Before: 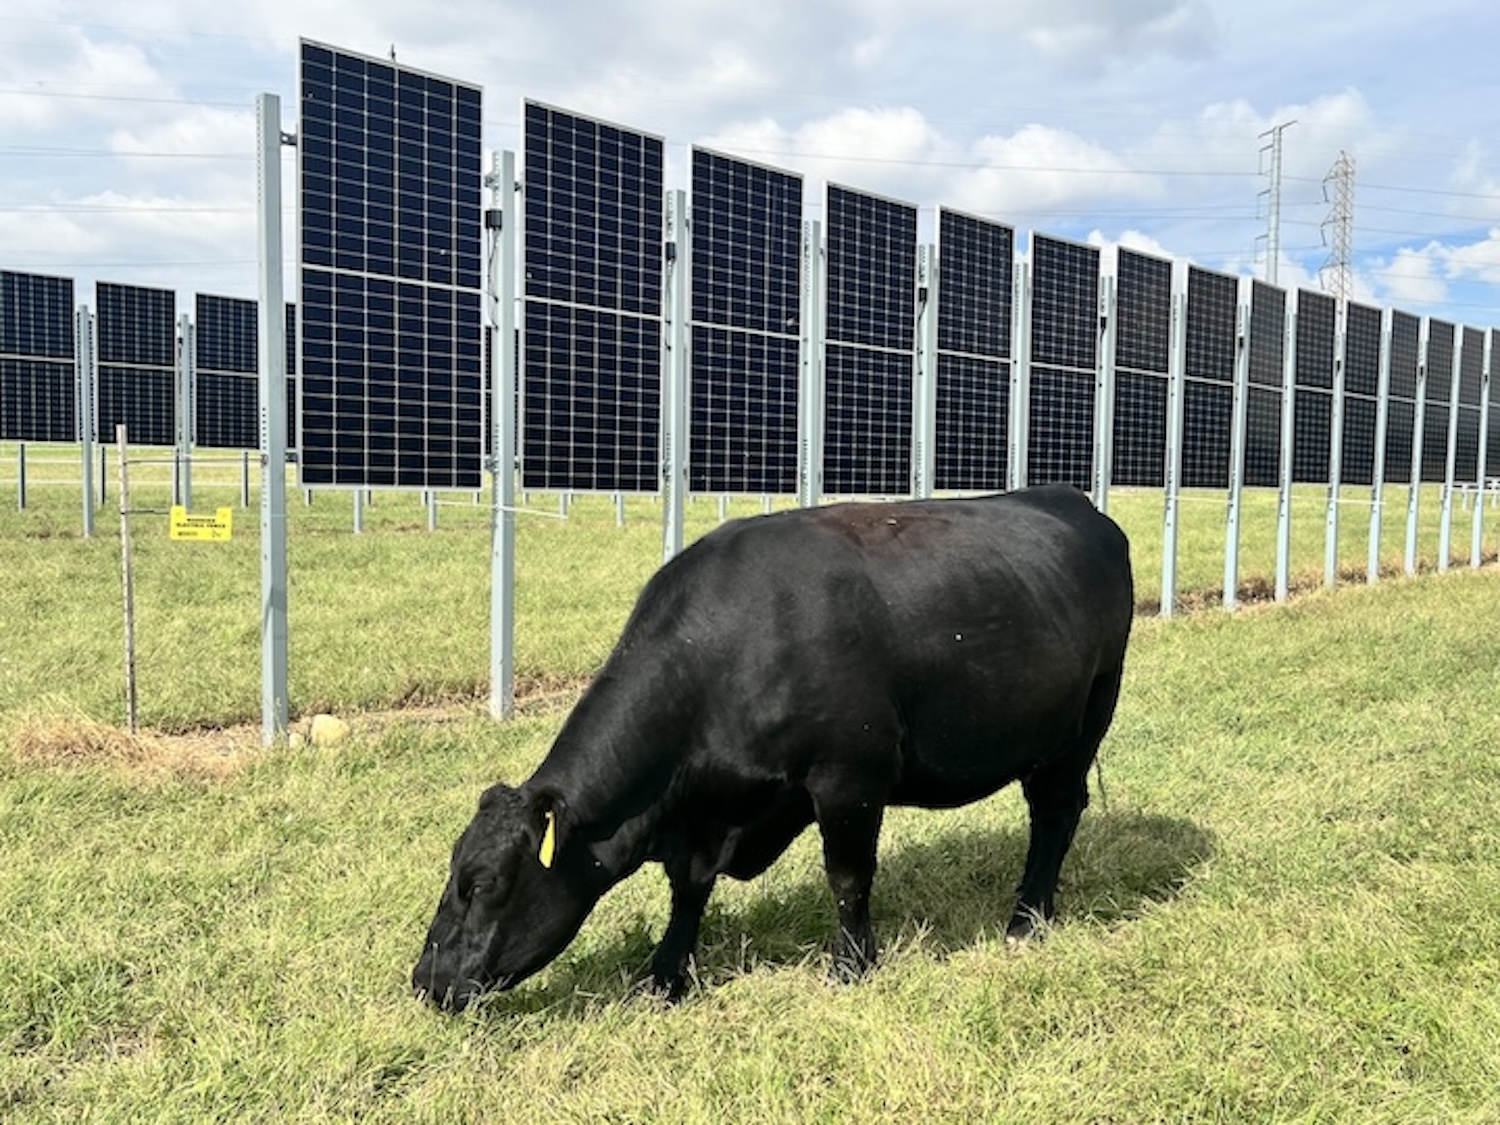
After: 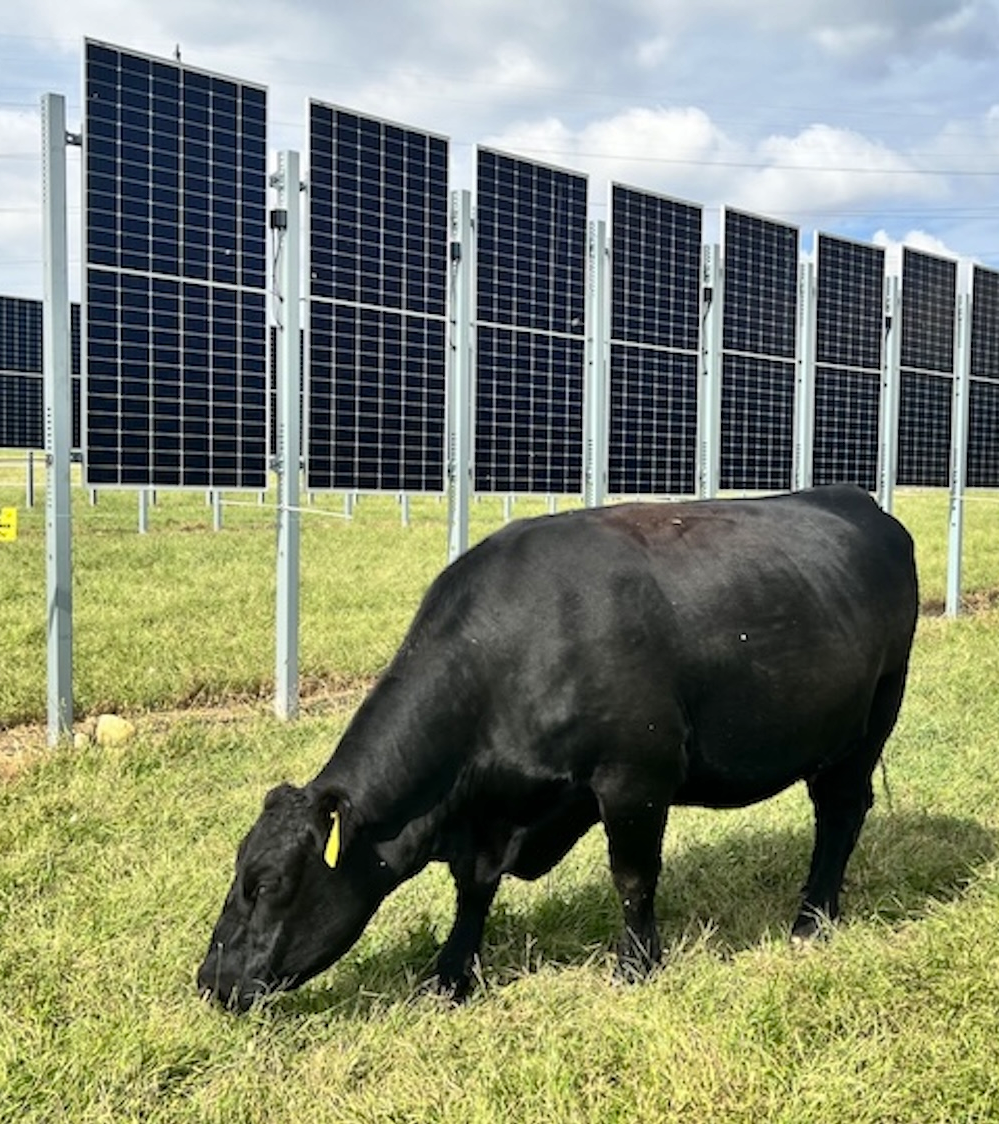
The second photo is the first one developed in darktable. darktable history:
color balance: output saturation 110%
crop and rotate: left 14.436%, right 18.898%
shadows and highlights: soften with gaussian
